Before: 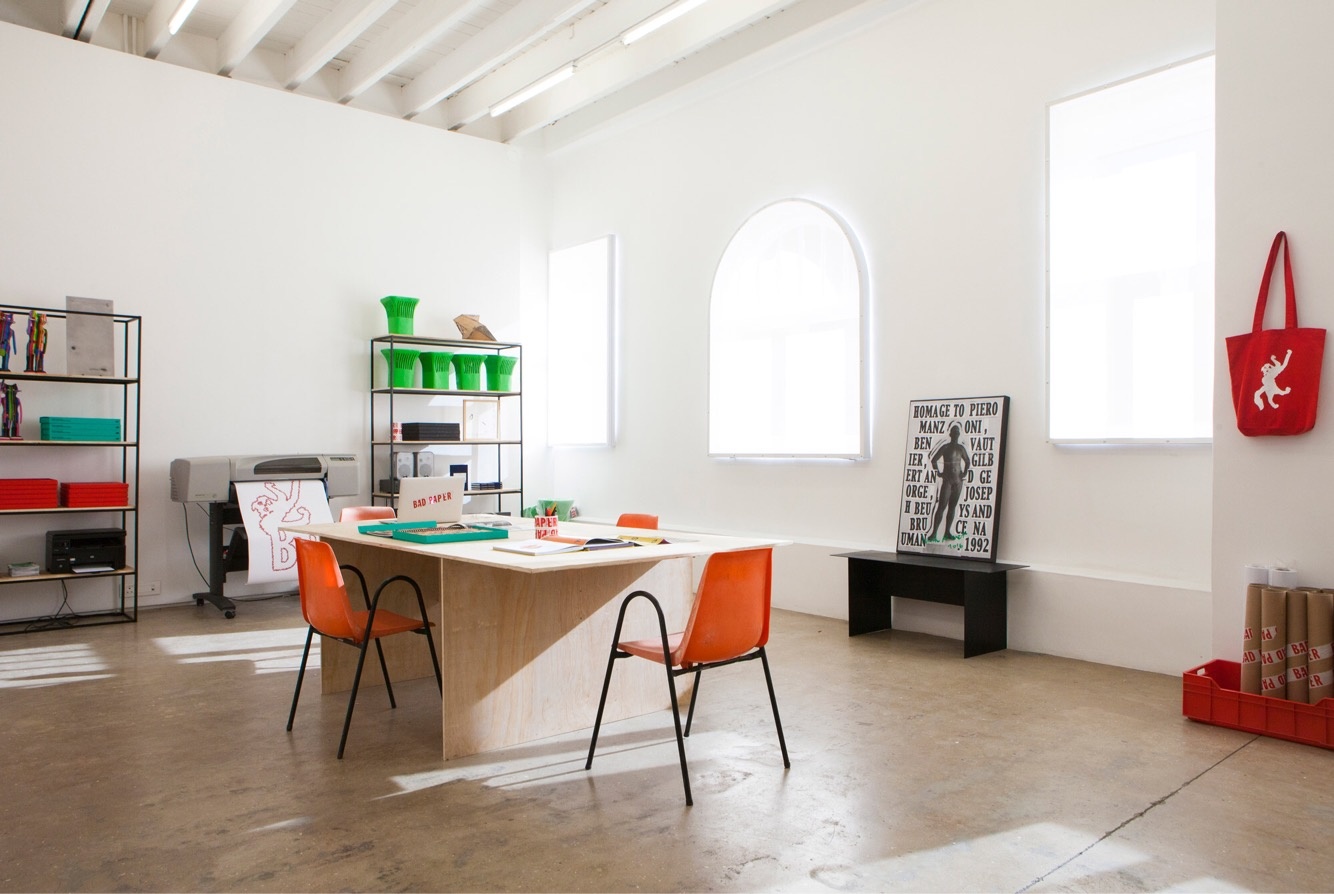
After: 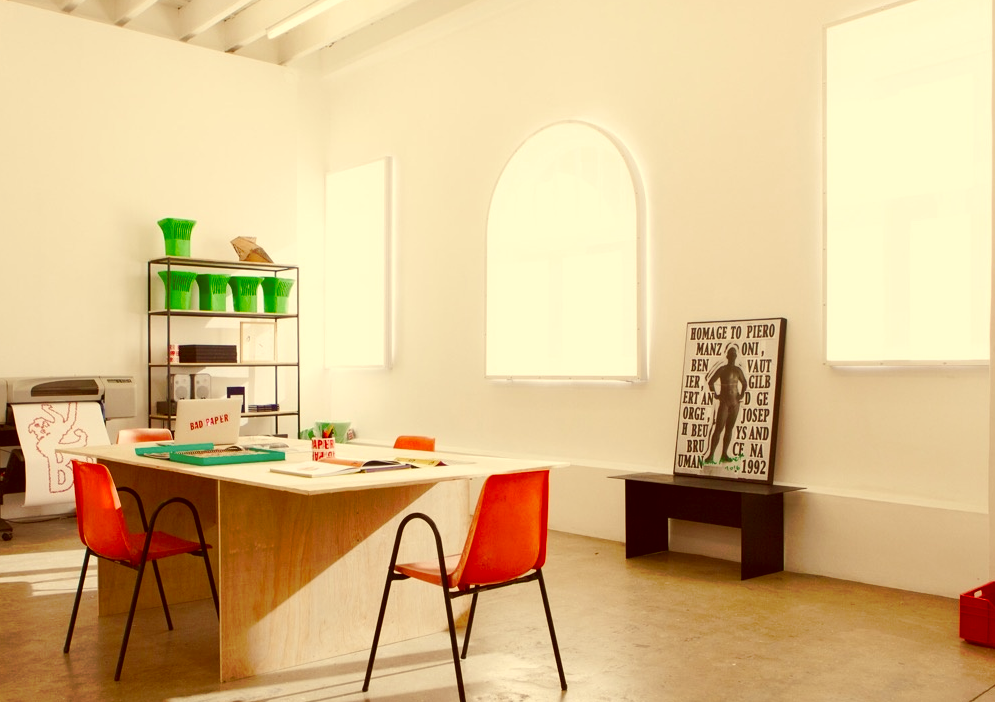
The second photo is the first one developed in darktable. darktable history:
crop: left 16.775%, top 8.793%, right 8.607%, bottom 12.598%
tone curve: curves: ch0 [(0, 0) (0.003, 0.003) (0.011, 0.011) (0.025, 0.024) (0.044, 0.042) (0.069, 0.066) (0.1, 0.095) (0.136, 0.129) (0.177, 0.169) (0.224, 0.214) (0.277, 0.264) (0.335, 0.319) (0.399, 0.38) (0.468, 0.446) (0.543, 0.558) (0.623, 0.636) (0.709, 0.719) (0.801, 0.807) (0.898, 0.901) (1, 1)], preserve colors none
color balance rgb: global offset › chroma 0.069%, global offset › hue 253.44°, perceptual saturation grading › global saturation 20%, perceptual saturation grading › highlights -50.434%, perceptual saturation grading › shadows 30.235%, global vibrance 23.601%
color correction: highlights a* 1.23, highlights b* 24.46, shadows a* 15.81, shadows b* 24.42
